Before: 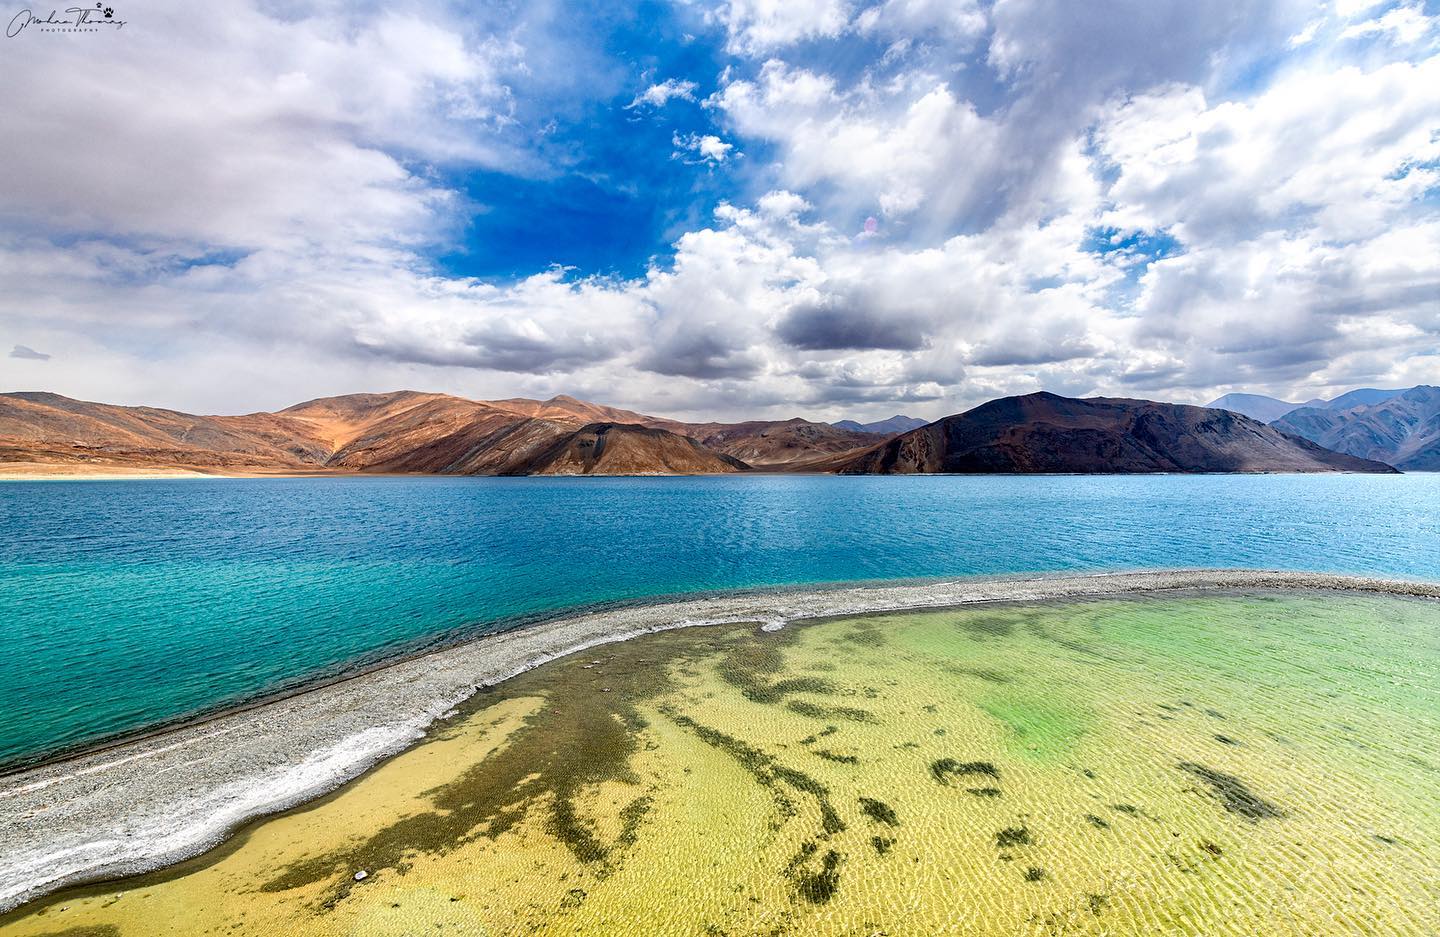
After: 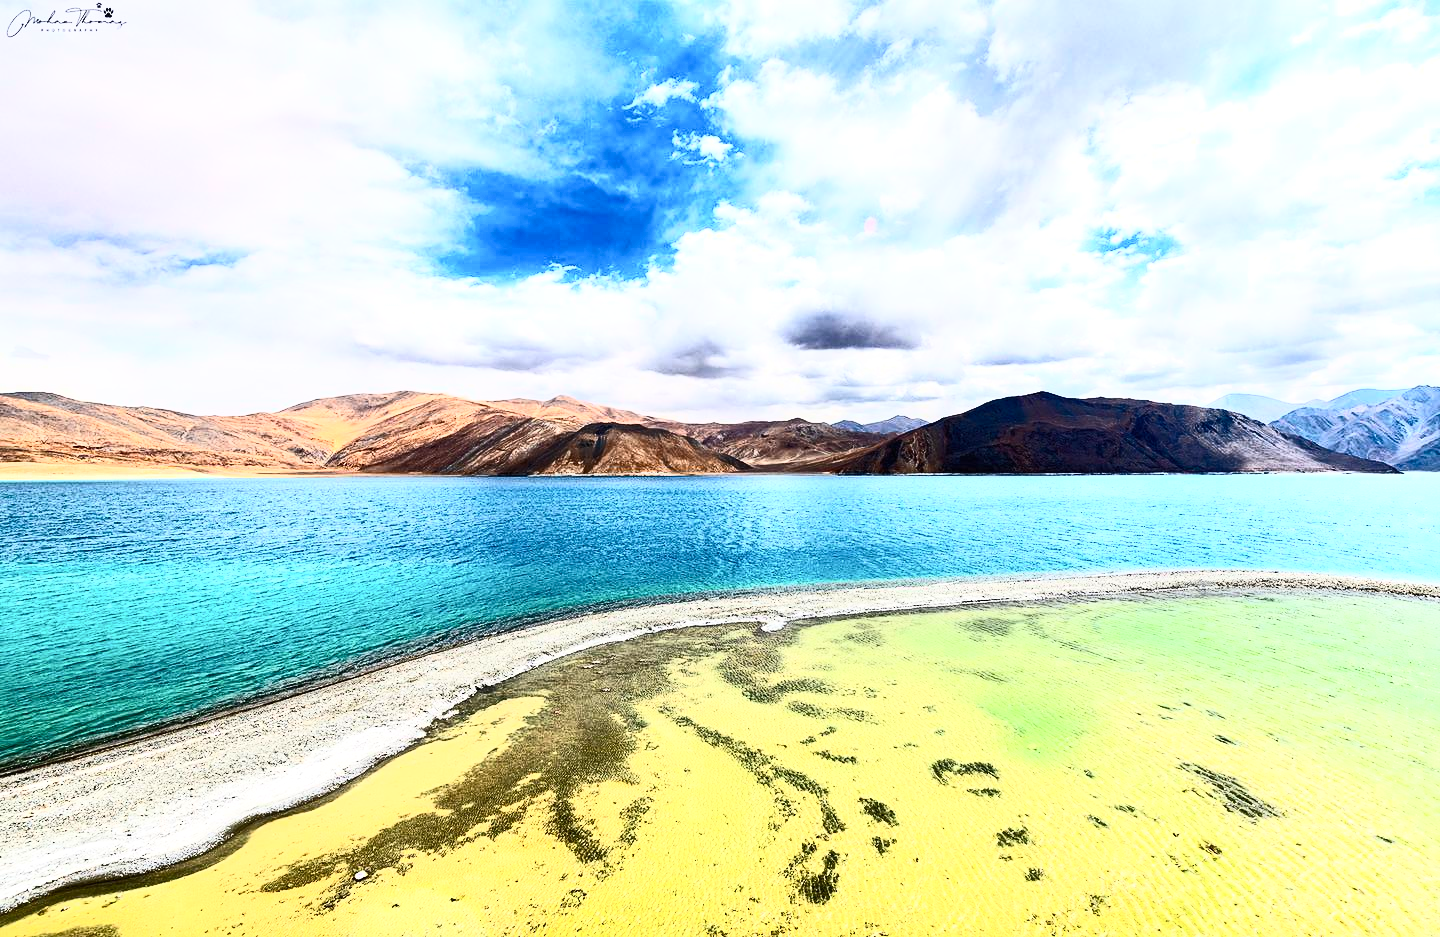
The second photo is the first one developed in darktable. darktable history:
exposure: exposure 0.203 EV, compensate highlight preservation false
contrast brightness saturation: contrast 0.61, brightness 0.34, saturation 0.136
